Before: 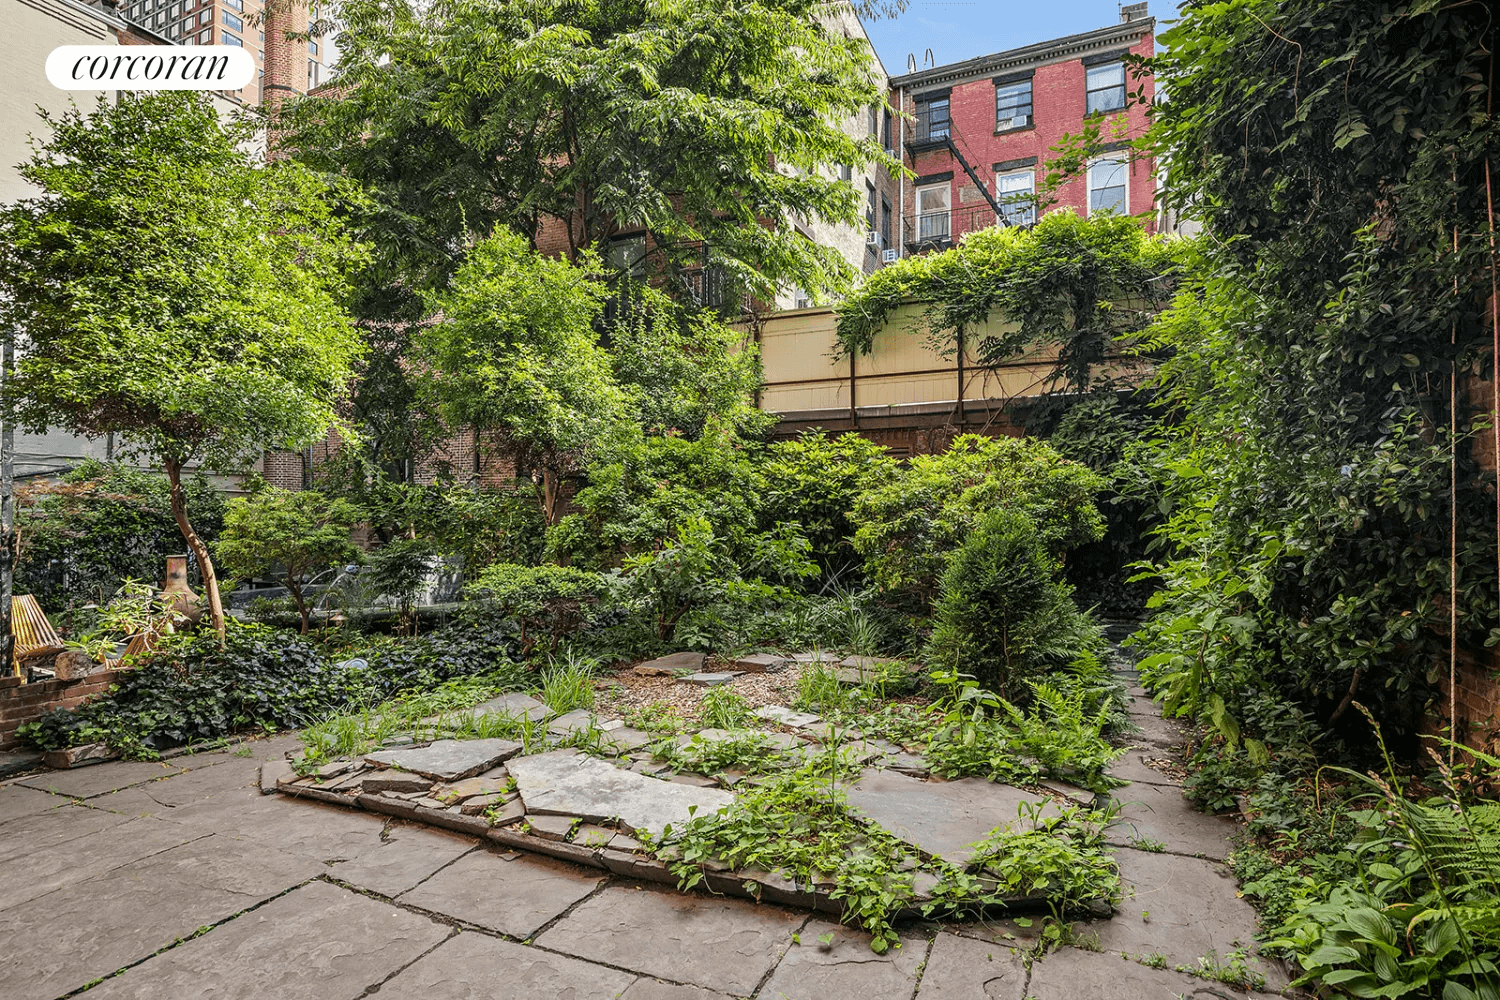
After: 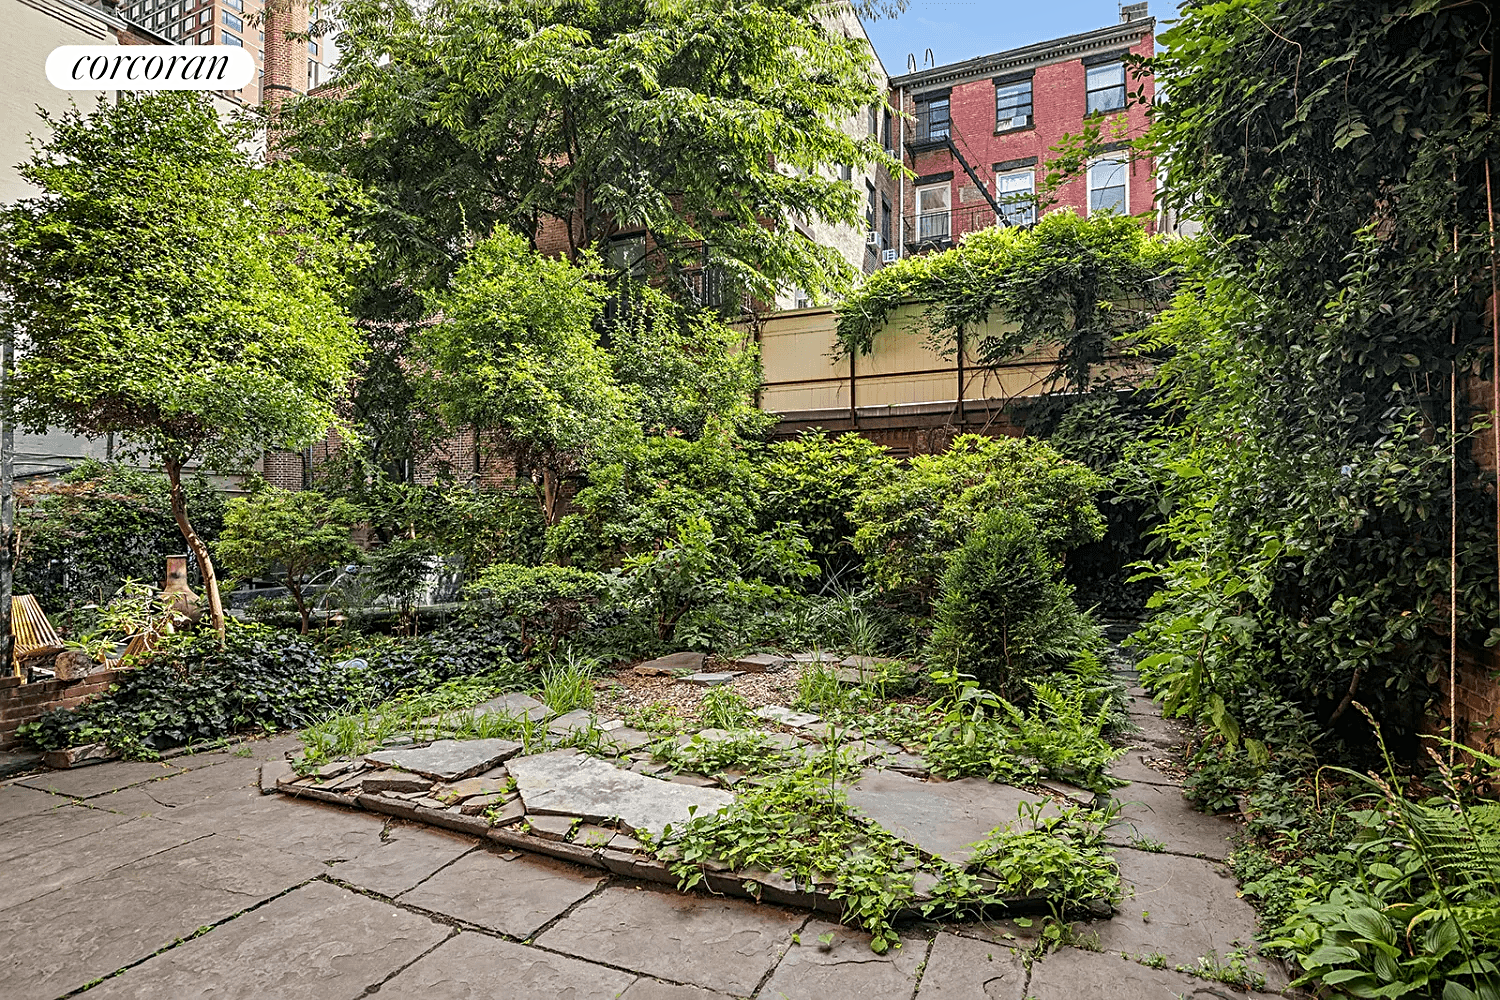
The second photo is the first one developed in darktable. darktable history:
tone equalizer: on, module defaults
sharpen: radius 2.732
